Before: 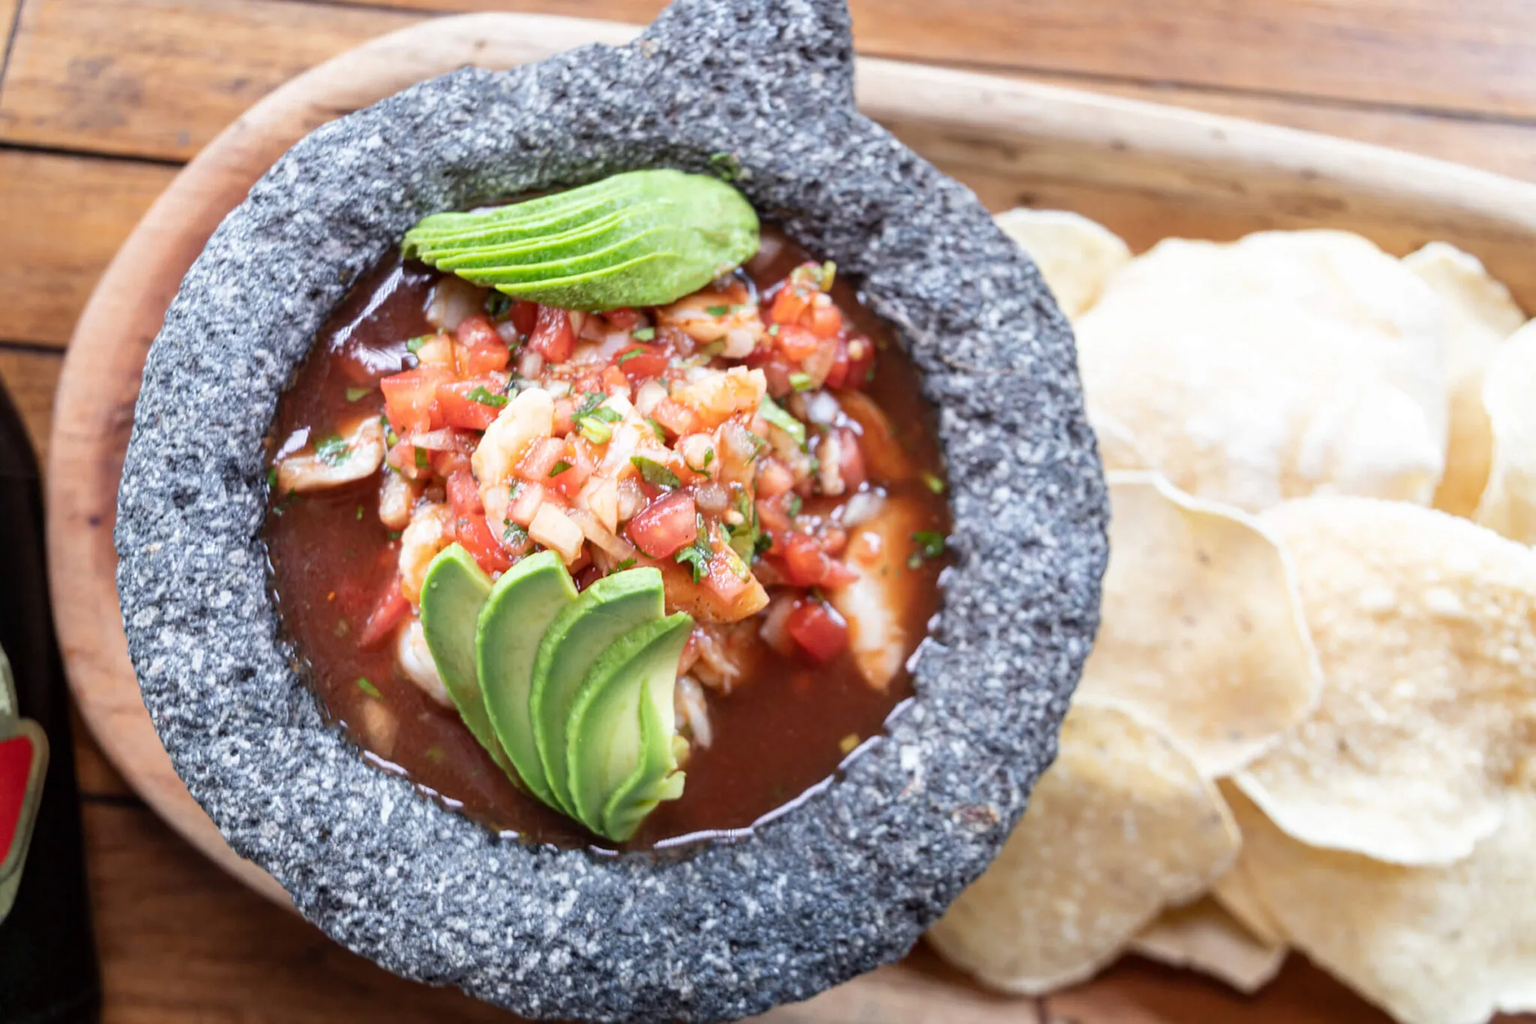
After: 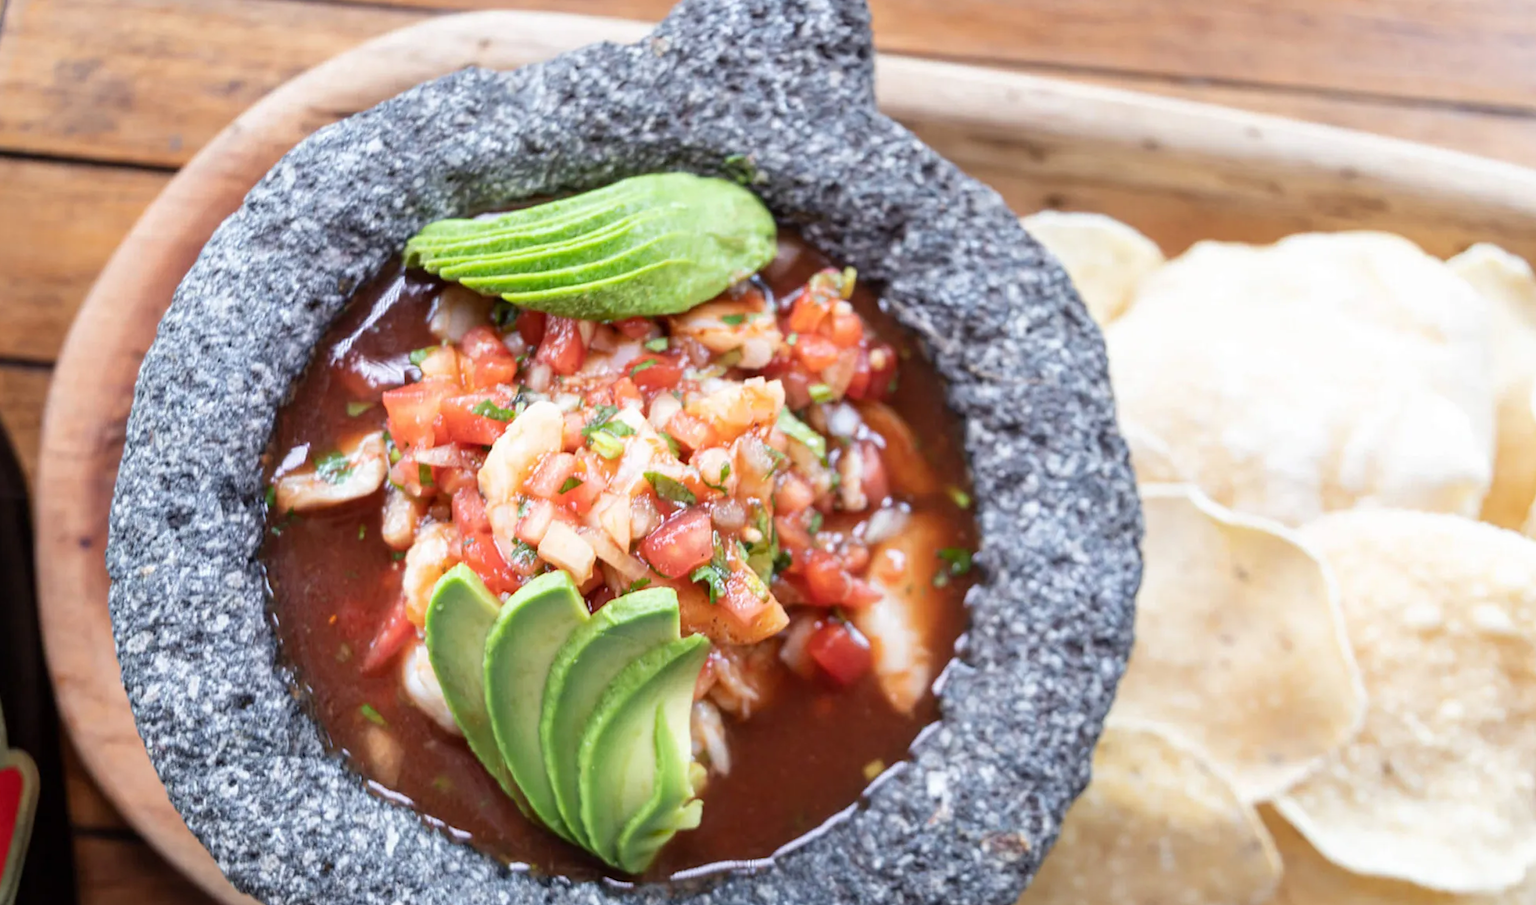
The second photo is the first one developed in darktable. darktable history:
crop and rotate: angle 0.356°, left 0.414%, right 2.71%, bottom 14.333%
